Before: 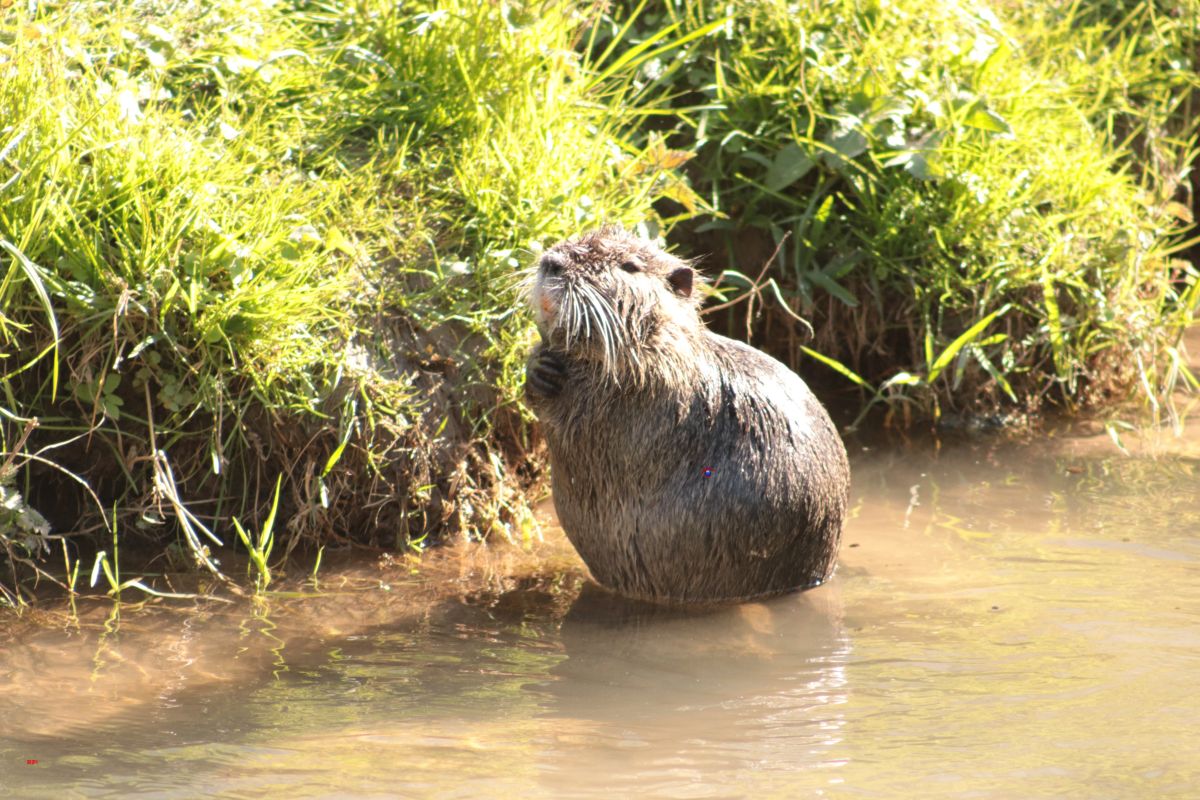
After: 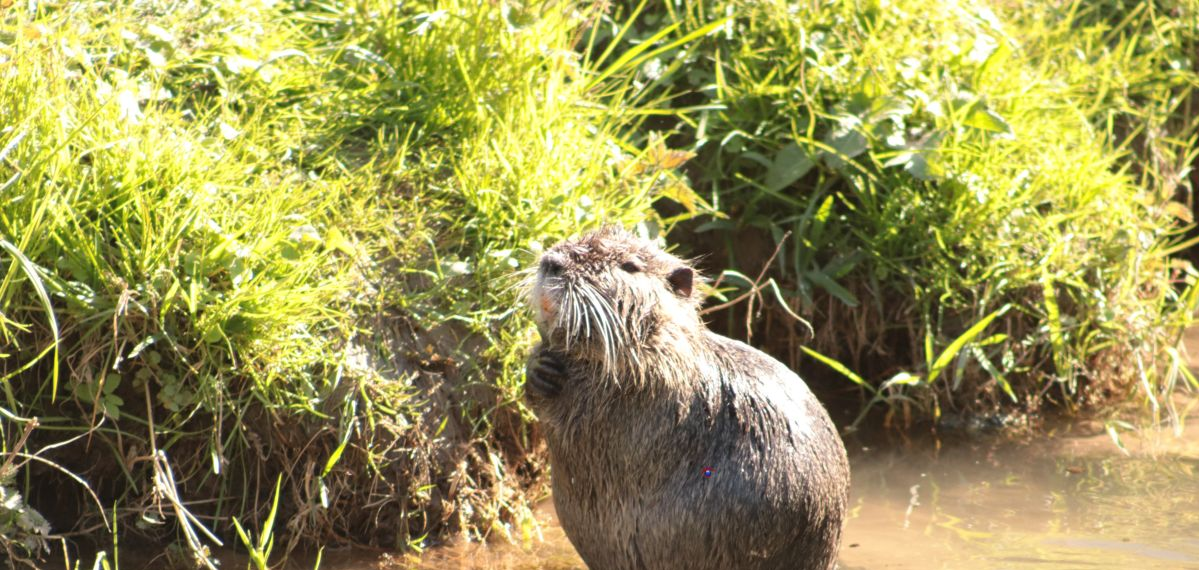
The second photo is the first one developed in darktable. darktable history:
crop: right 0%, bottom 28.642%
